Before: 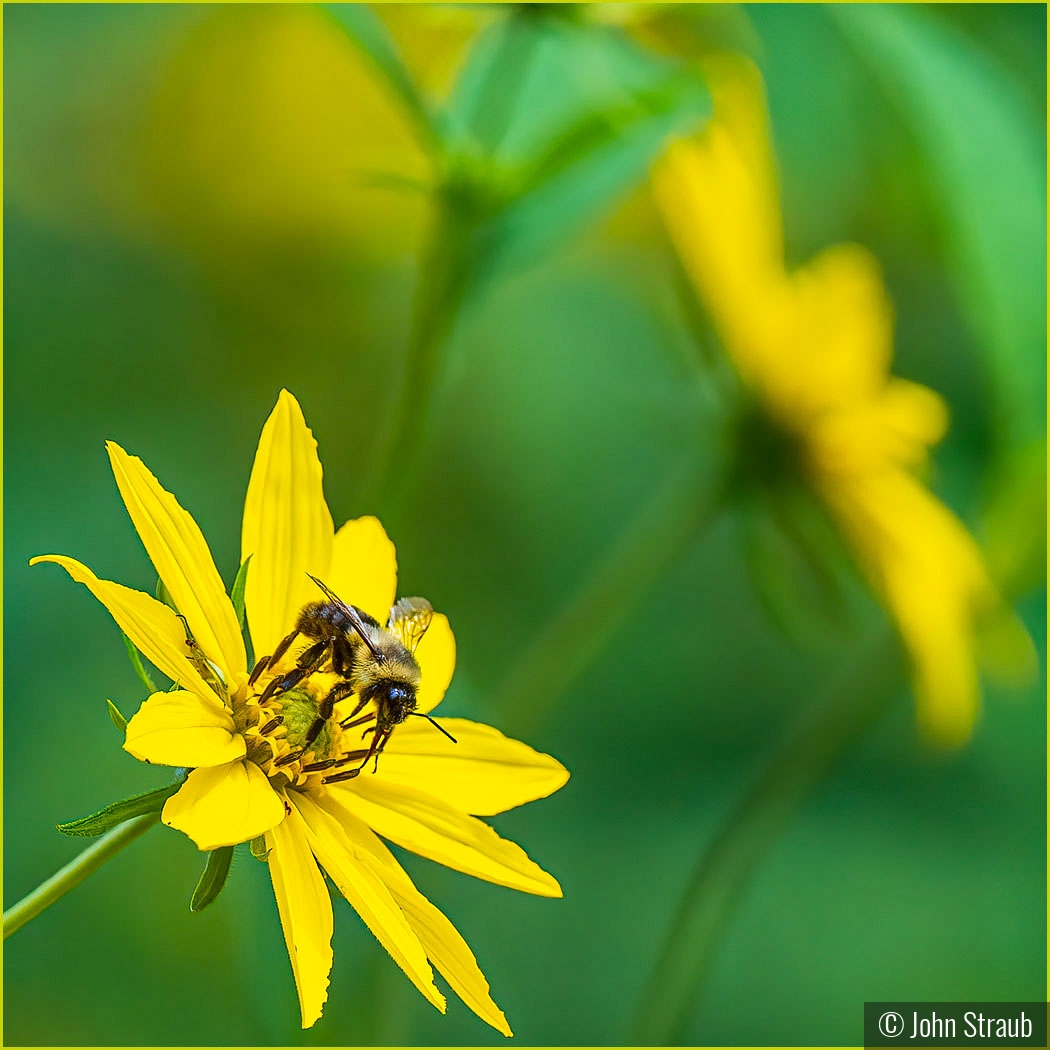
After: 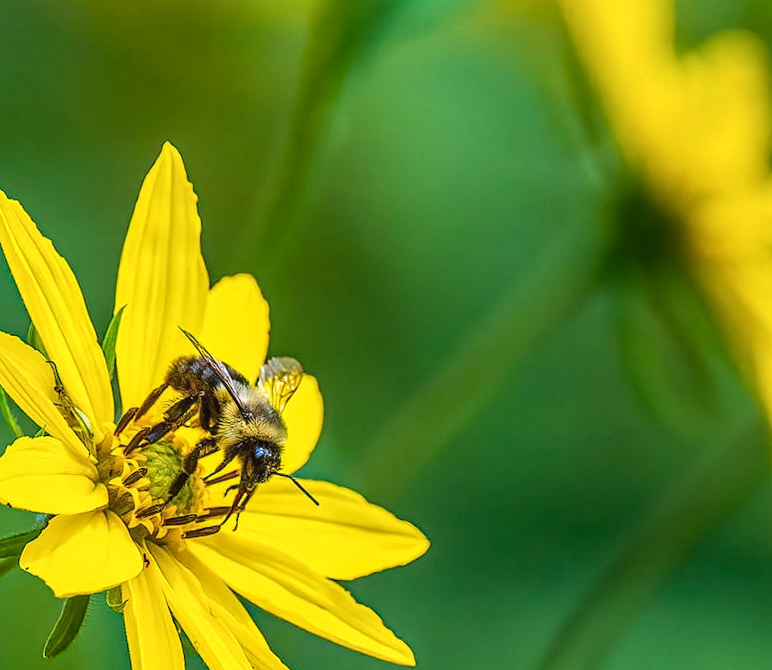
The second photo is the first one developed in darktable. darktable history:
crop and rotate: angle -3.43°, left 9.747%, top 20.636%, right 12.377%, bottom 11.777%
local contrast: on, module defaults
